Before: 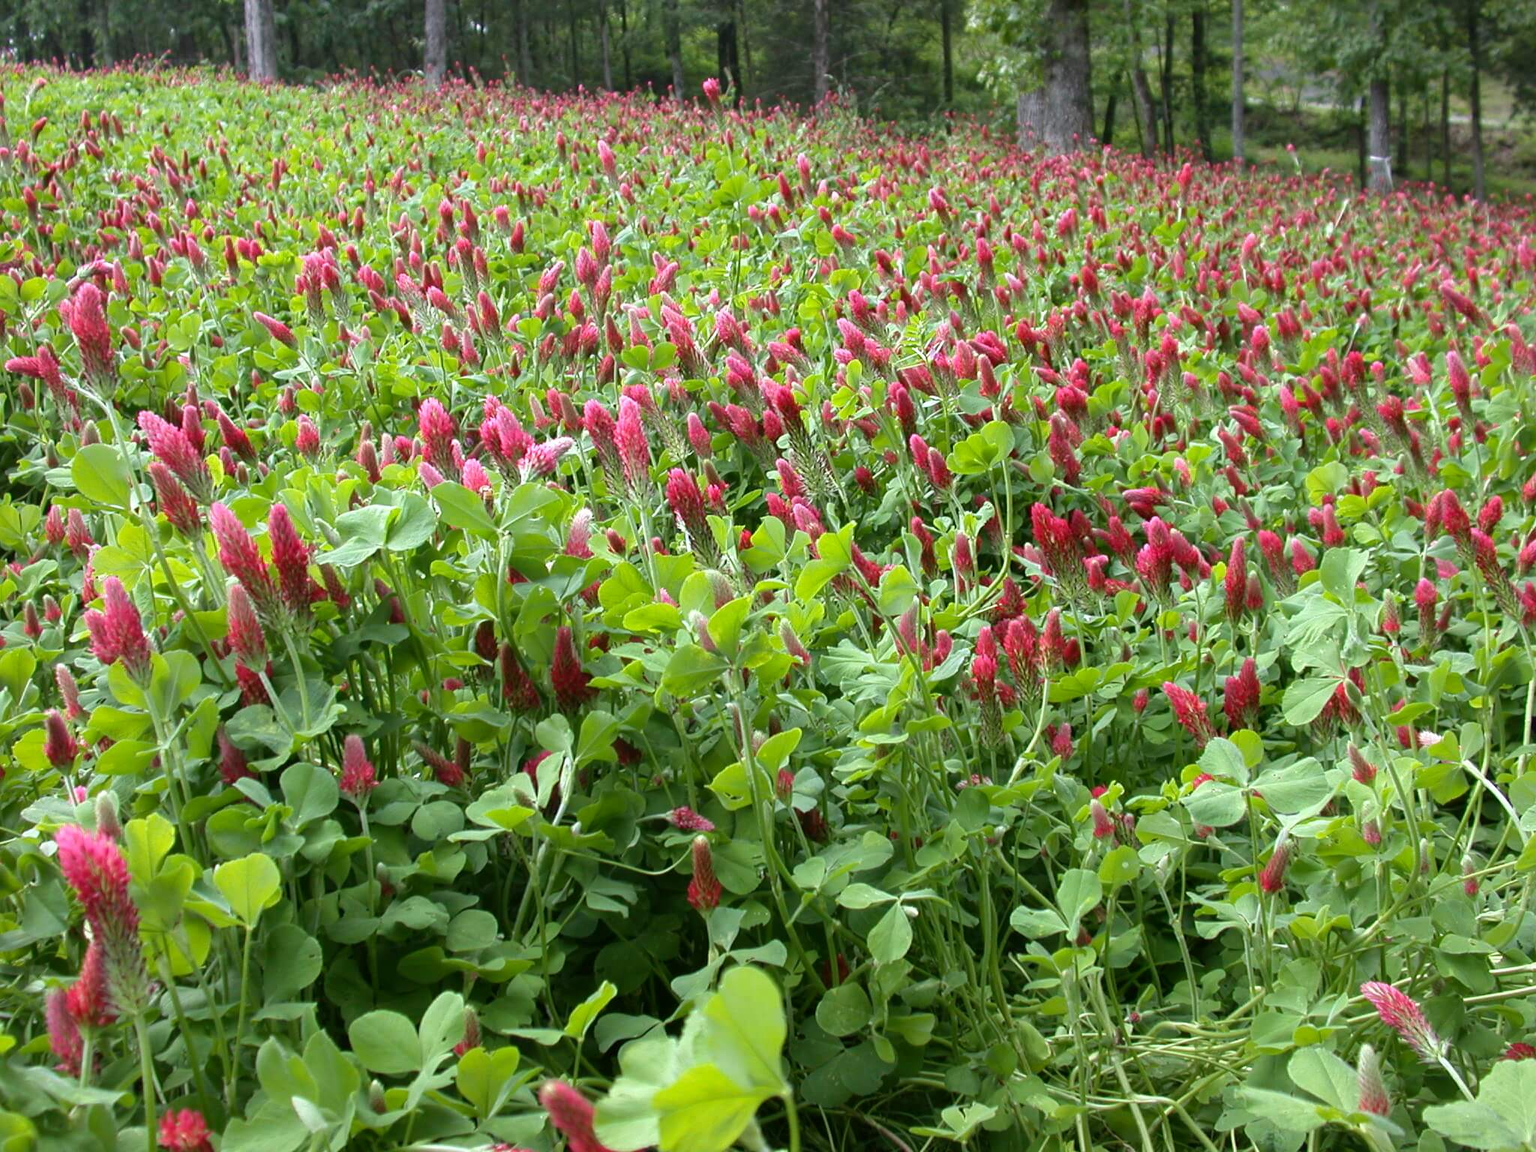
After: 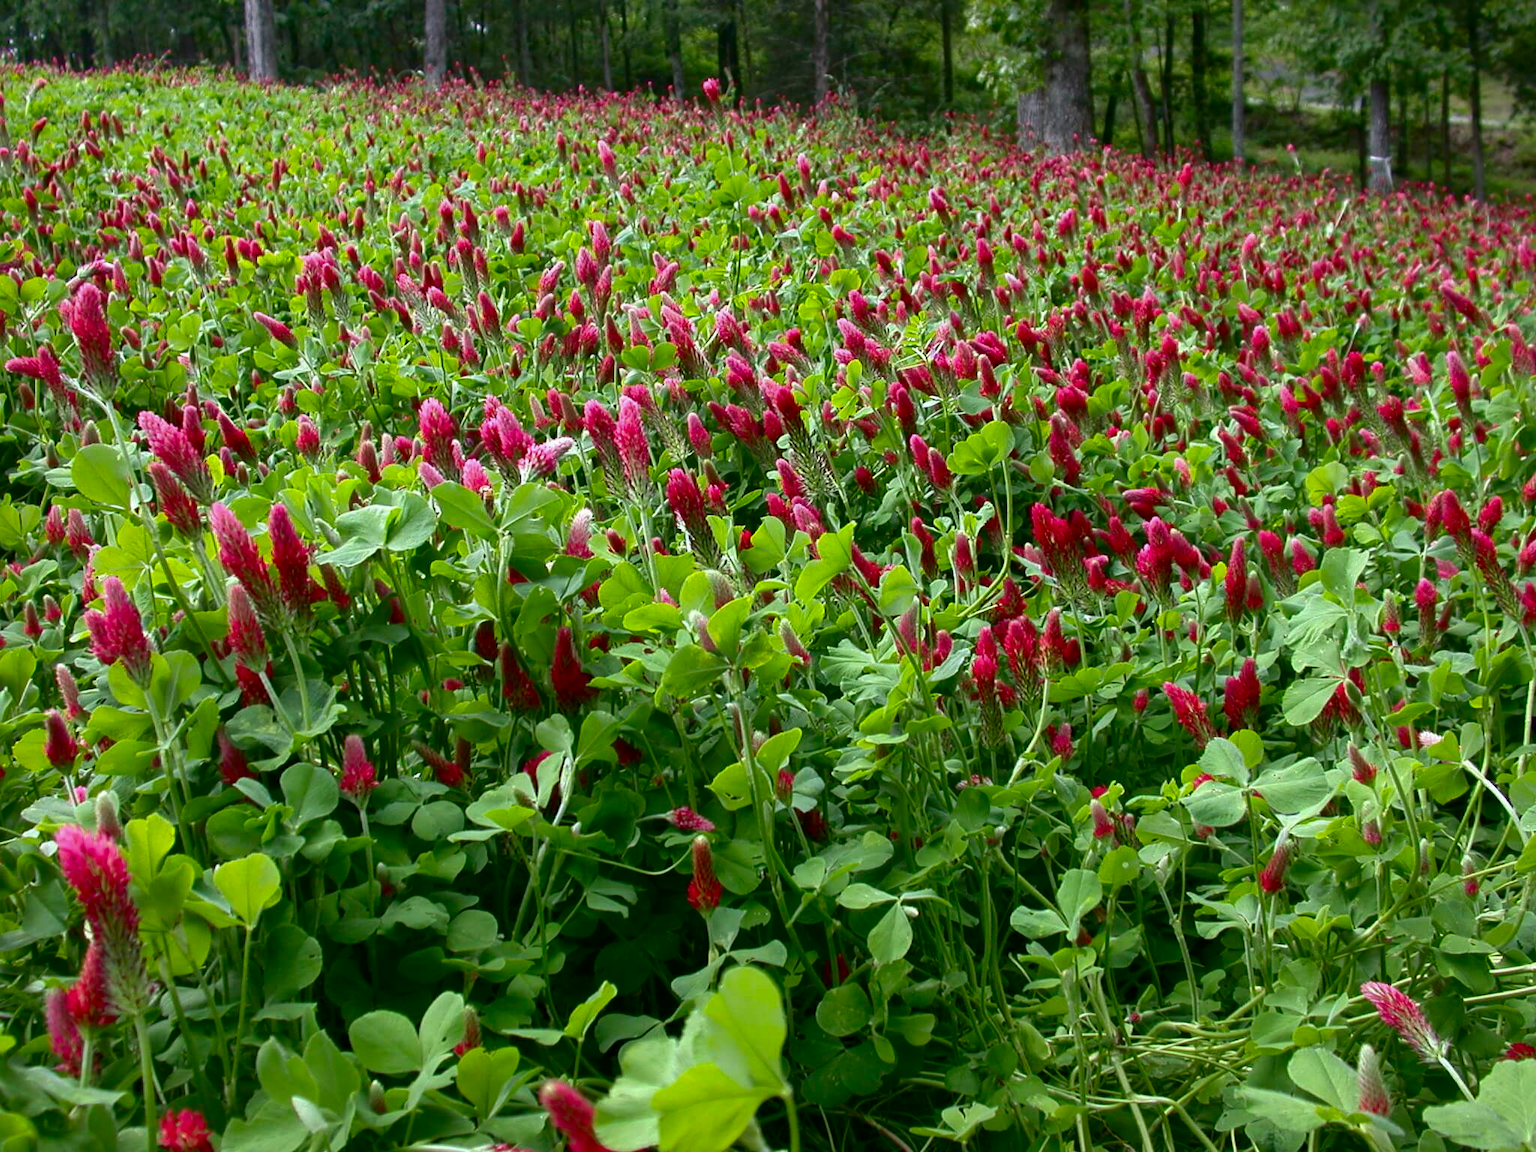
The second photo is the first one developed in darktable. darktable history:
shadows and highlights: on, module defaults
contrast brightness saturation: contrast 0.125, brightness -0.244, saturation 0.137
